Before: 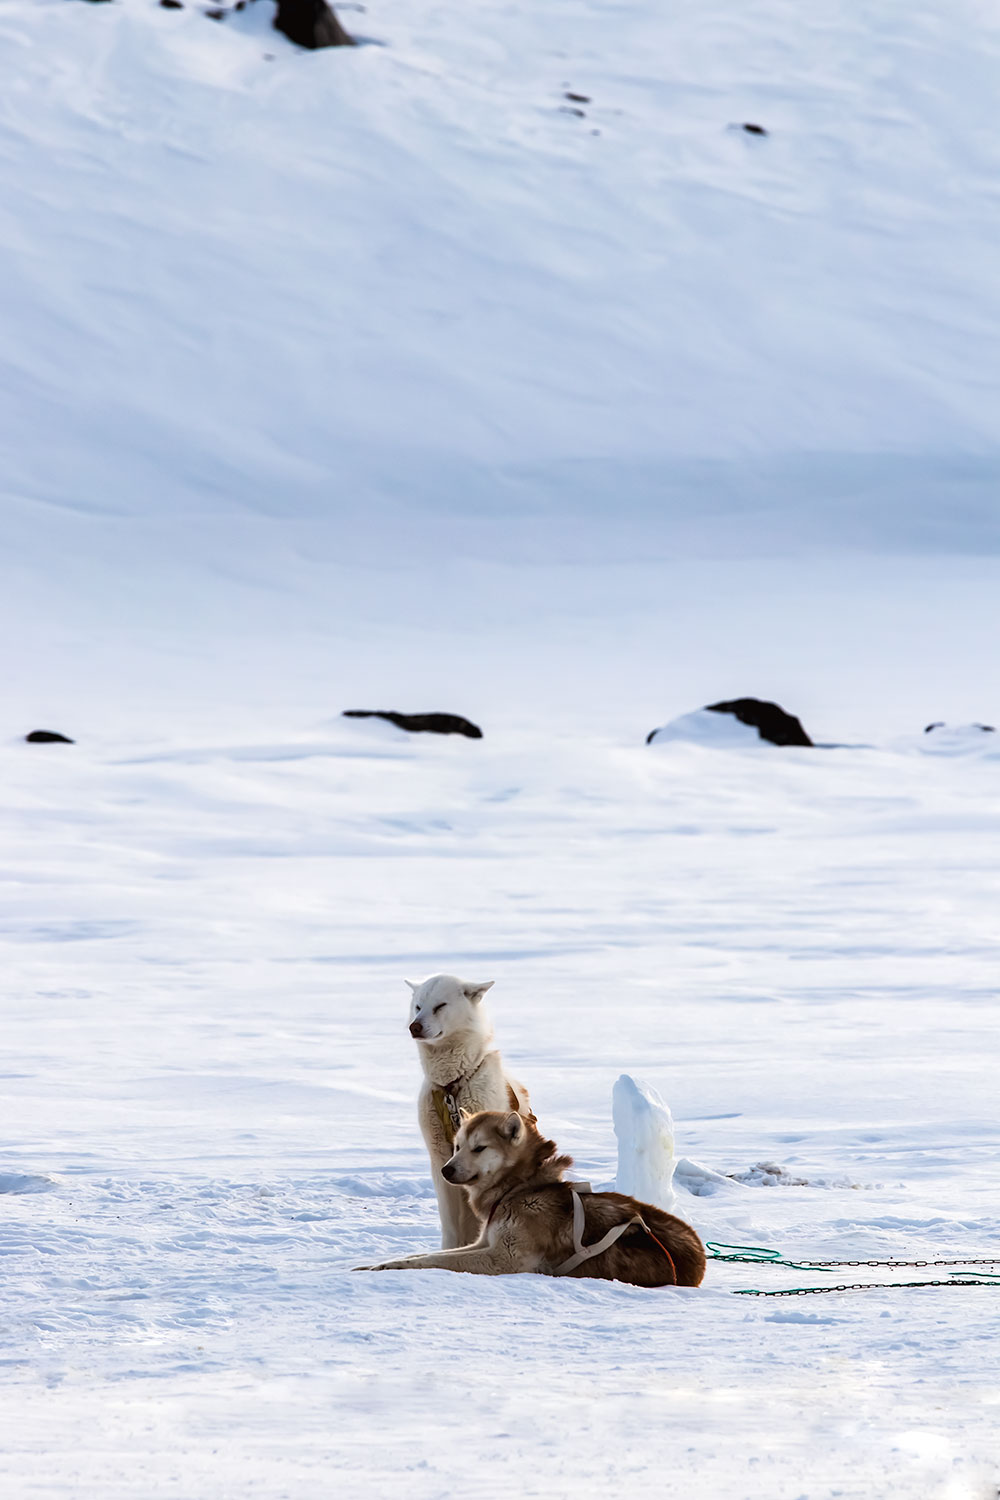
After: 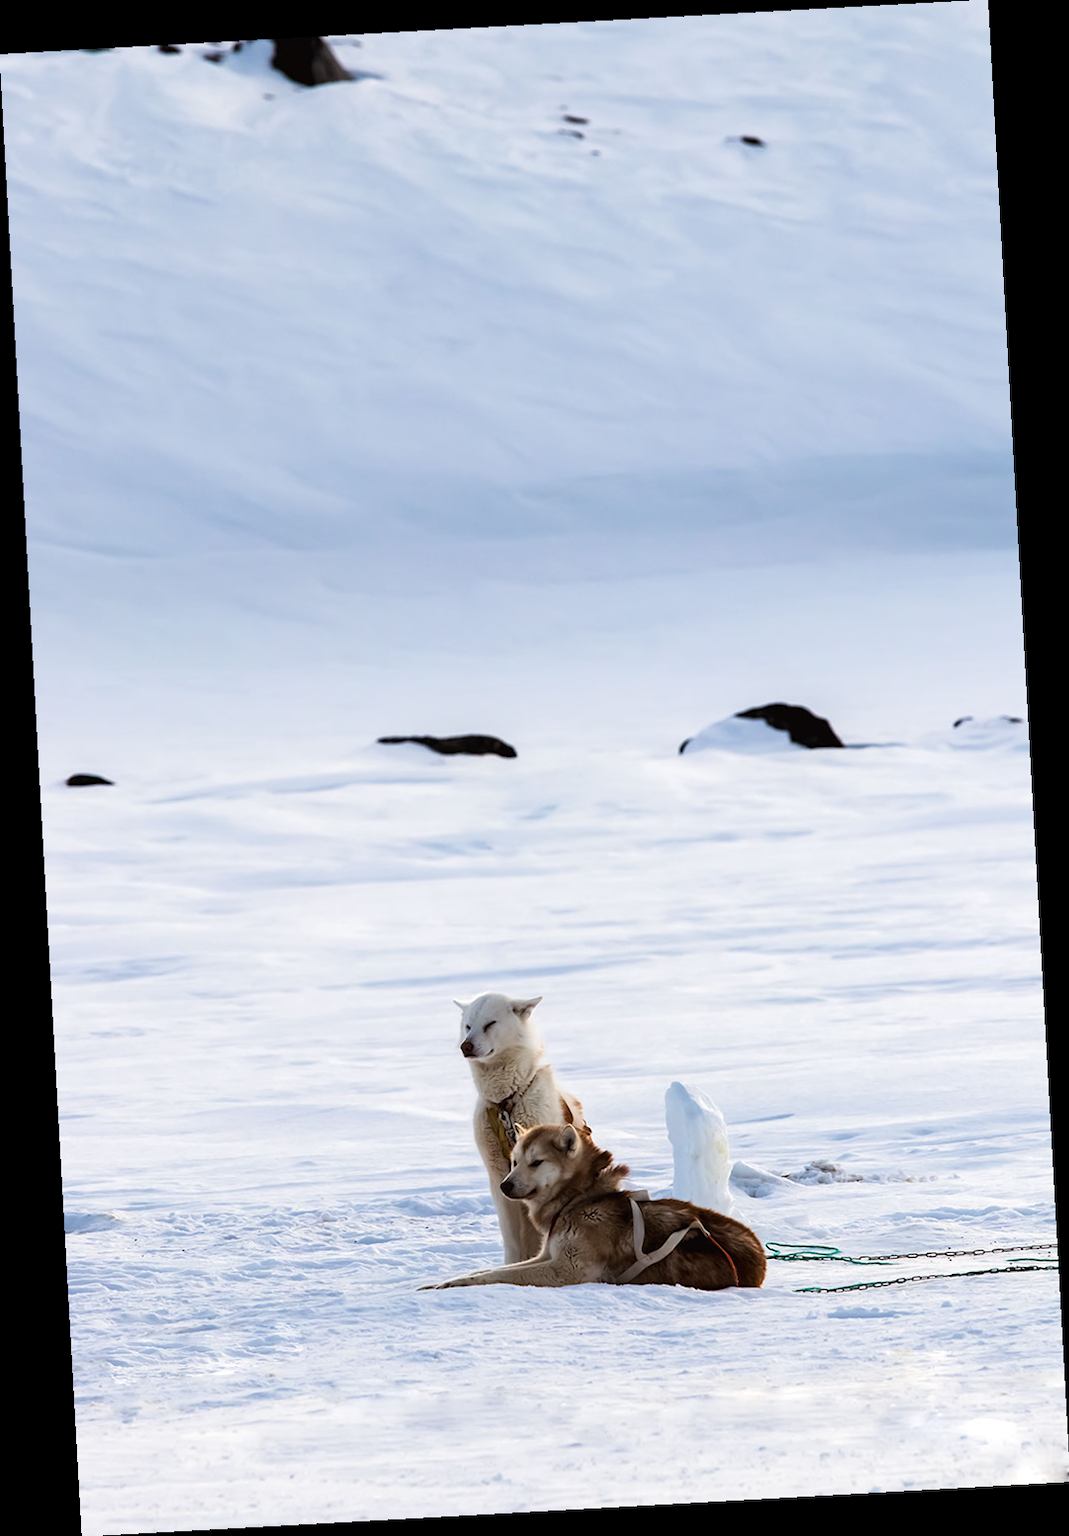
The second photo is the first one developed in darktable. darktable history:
rotate and perspective: rotation -3.18°, automatic cropping off
